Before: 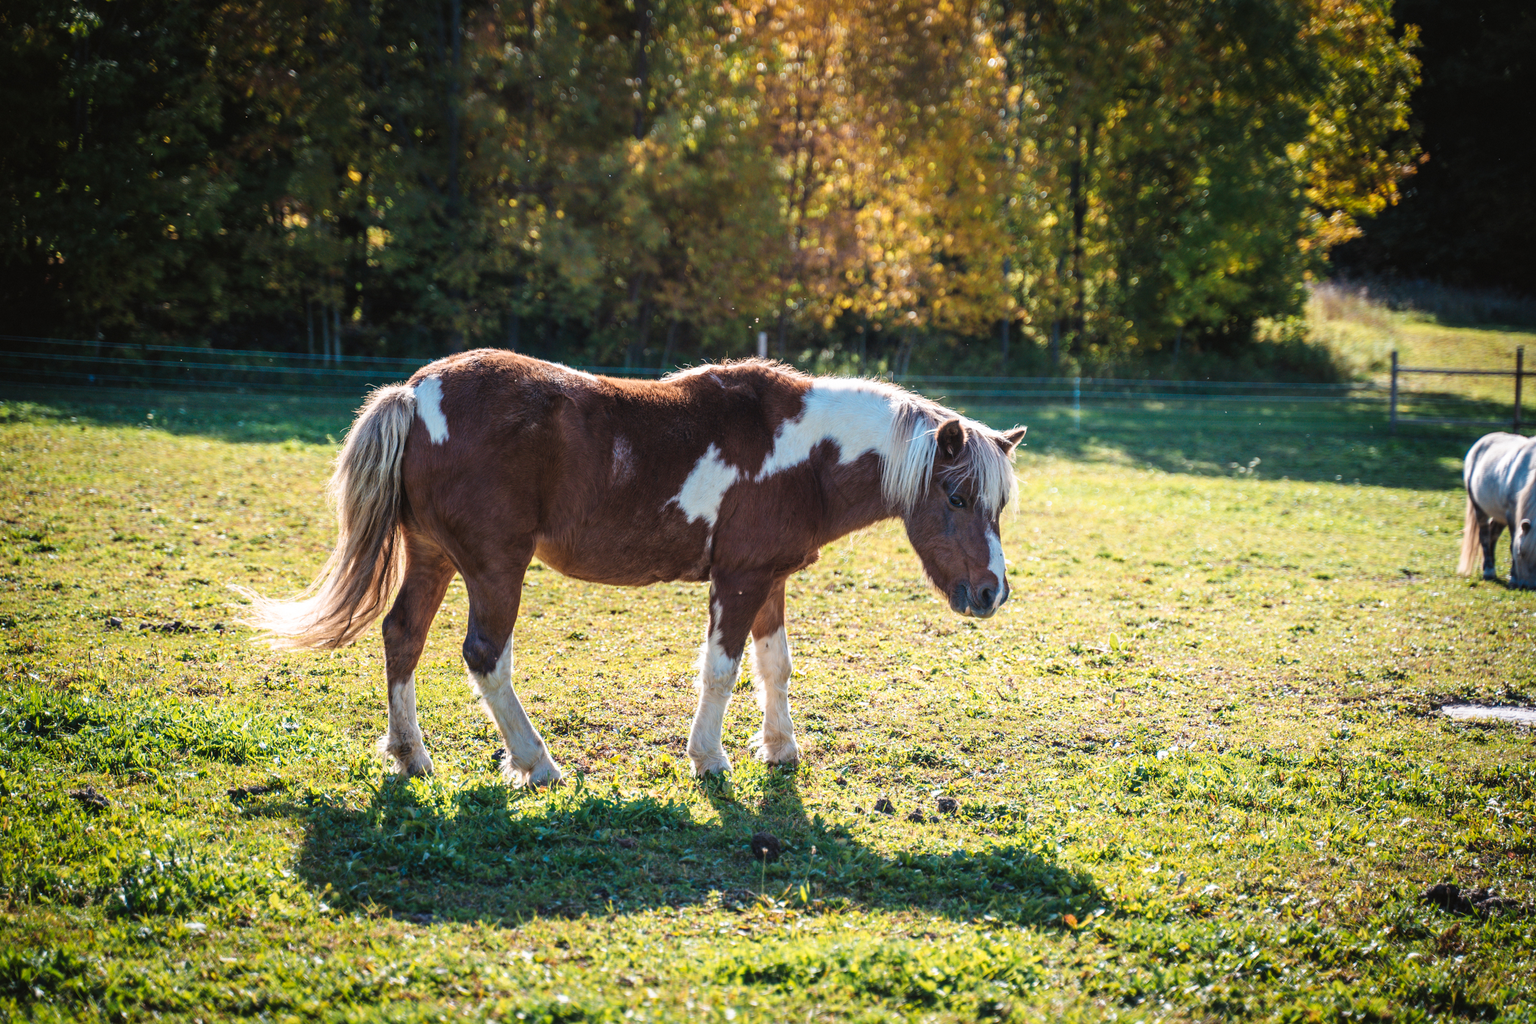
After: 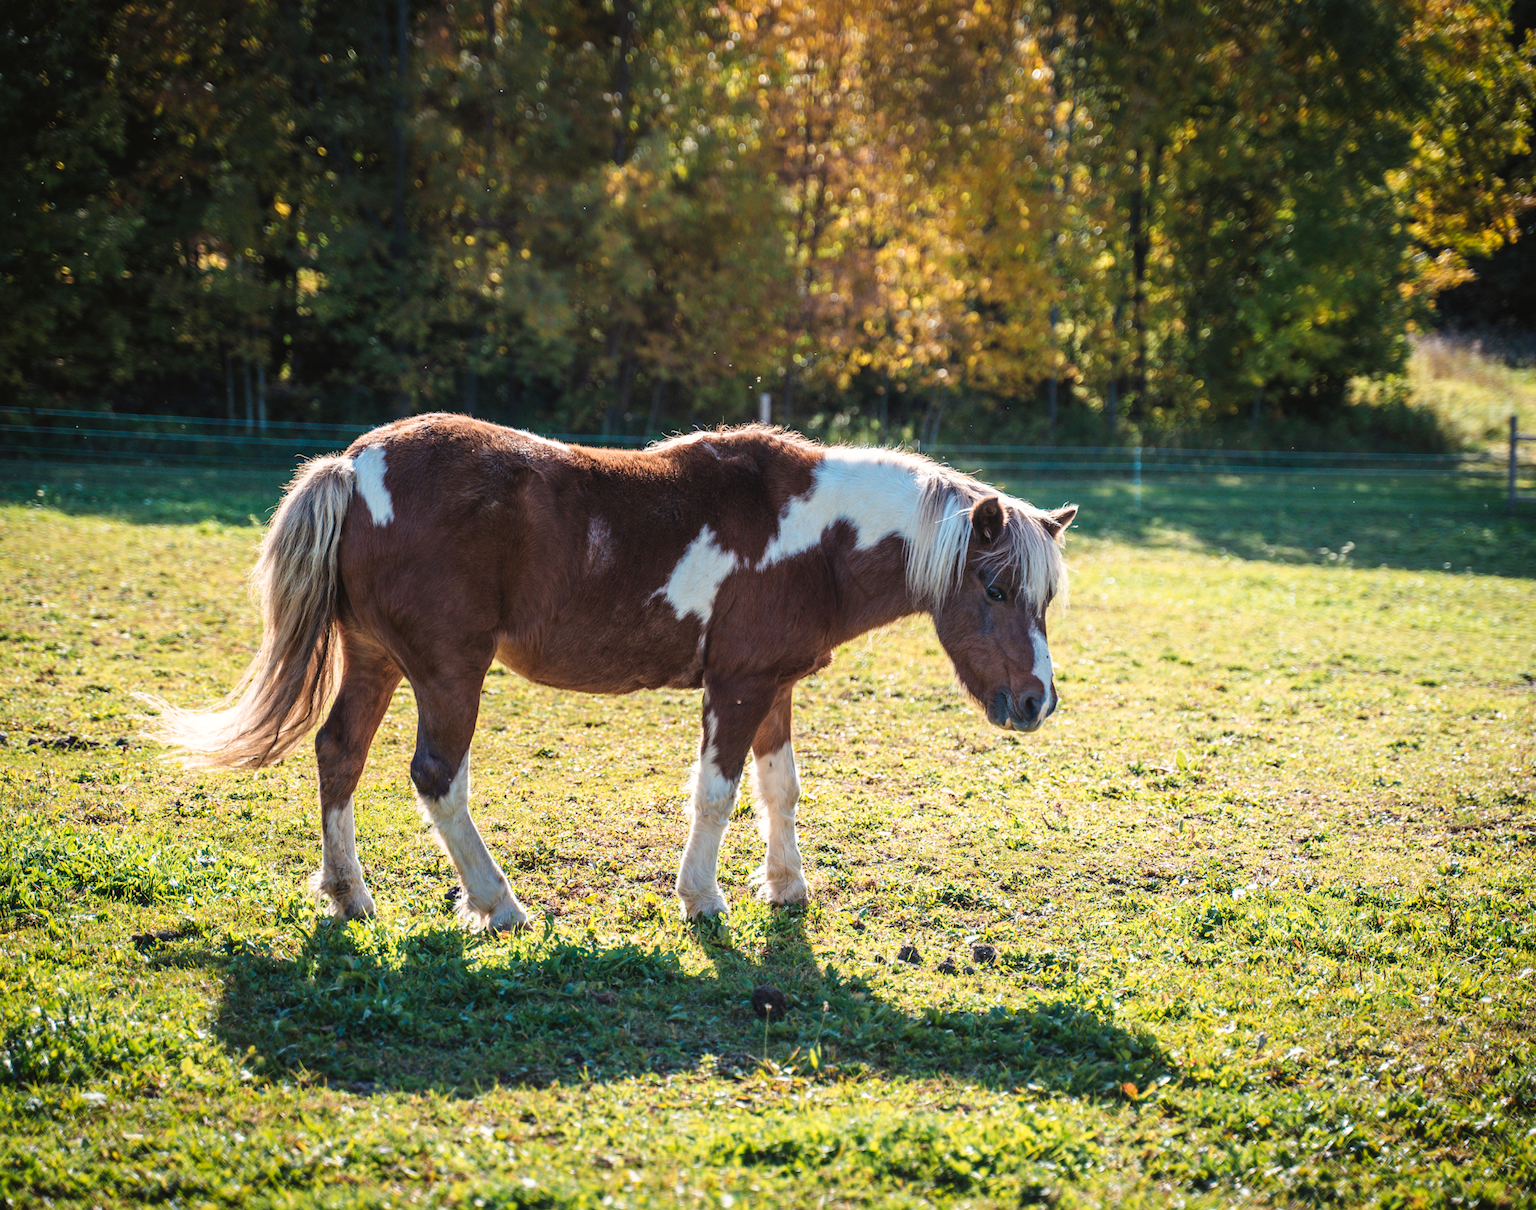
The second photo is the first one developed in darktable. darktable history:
crop: left 7.598%, right 7.873%
white balance: red 1.009, blue 0.985
